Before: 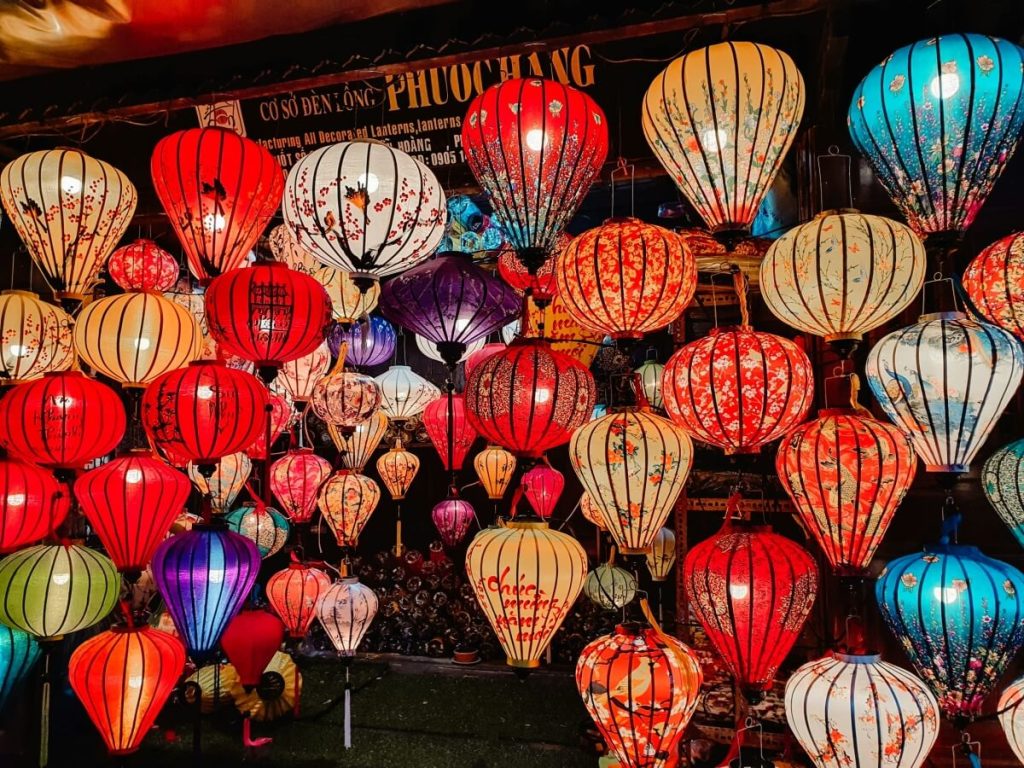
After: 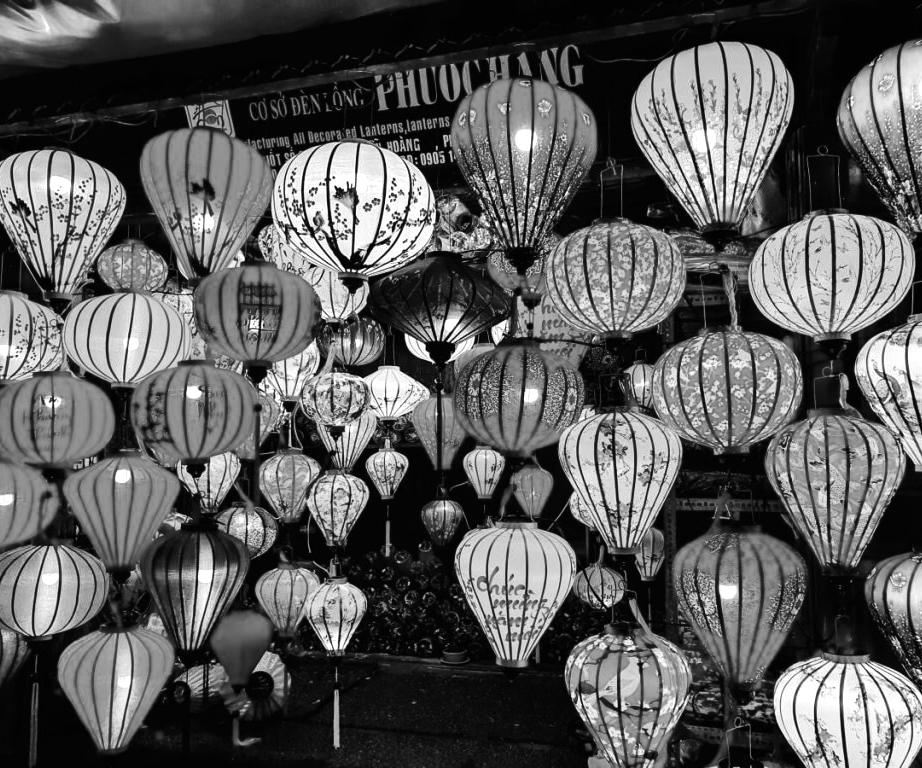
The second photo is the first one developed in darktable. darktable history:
tone equalizer: -8 EV -0.75 EV, -7 EV -0.7 EV, -6 EV -0.6 EV, -5 EV -0.4 EV, -3 EV 0.4 EV, -2 EV 0.6 EV, -1 EV 0.7 EV, +0 EV 0.75 EV, edges refinement/feathering 500, mask exposure compensation -1.57 EV, preserve details no
monochrome: on, module defaults
crop and rotate: left 1.088%, right 8.807%
